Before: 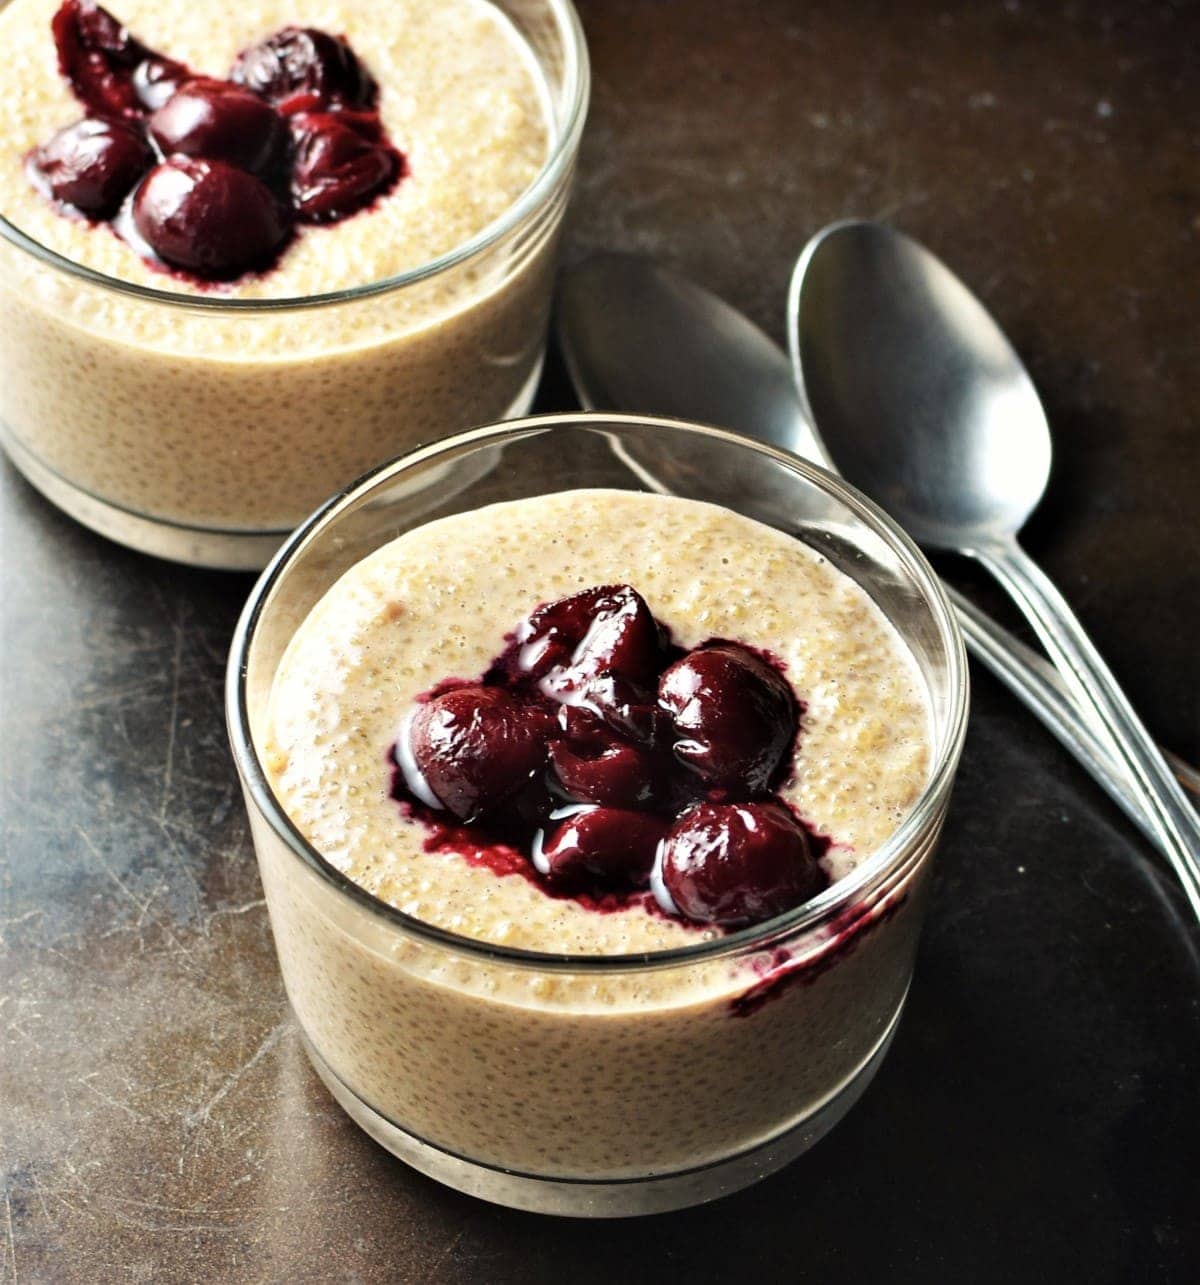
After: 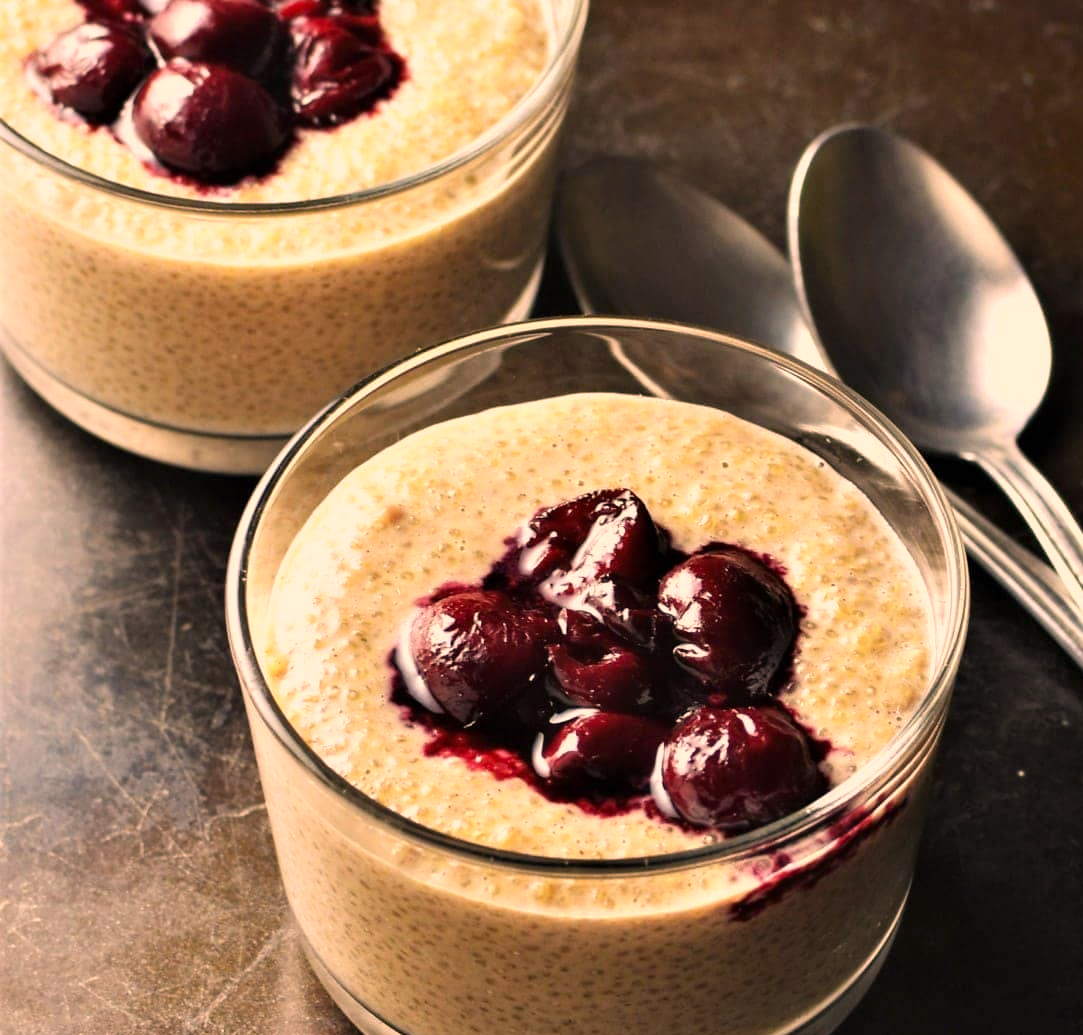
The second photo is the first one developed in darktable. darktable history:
crop: top 7.49%, right 9.717%, bottom 11.943%
tone equalizer: on, module defaults
color correction: highlights a* 17.88, highlights b* 18.79
base curve: curves: ch0 [(0, 0) (0.297, 0.298) (1, 1)], preserve colors none
